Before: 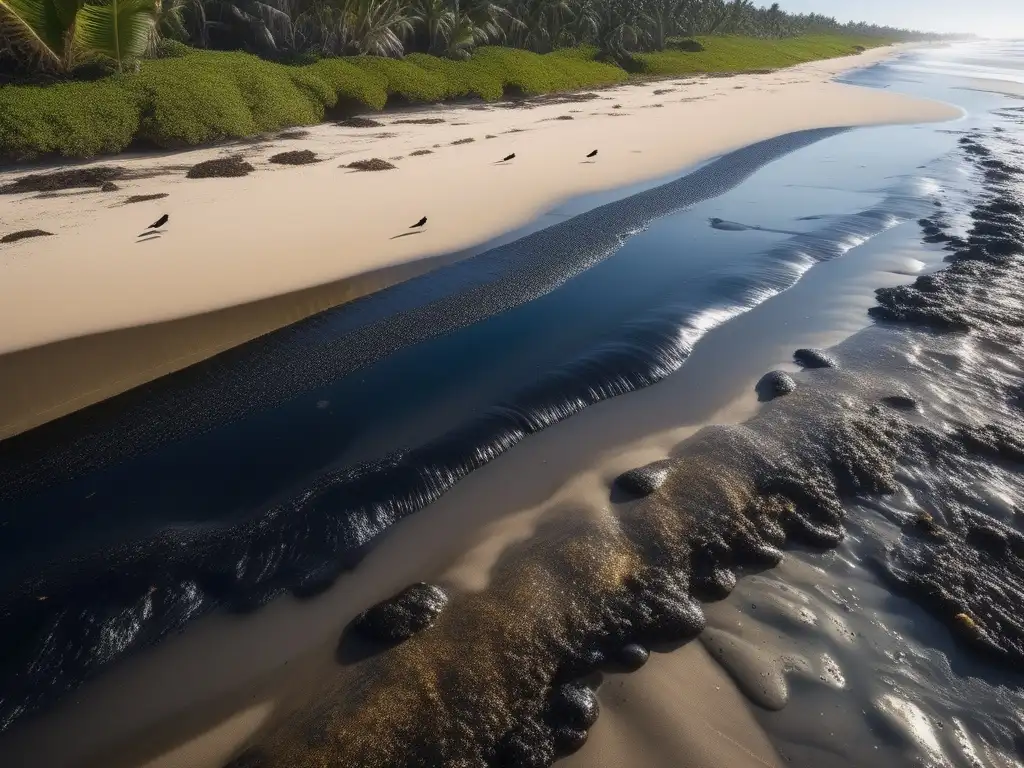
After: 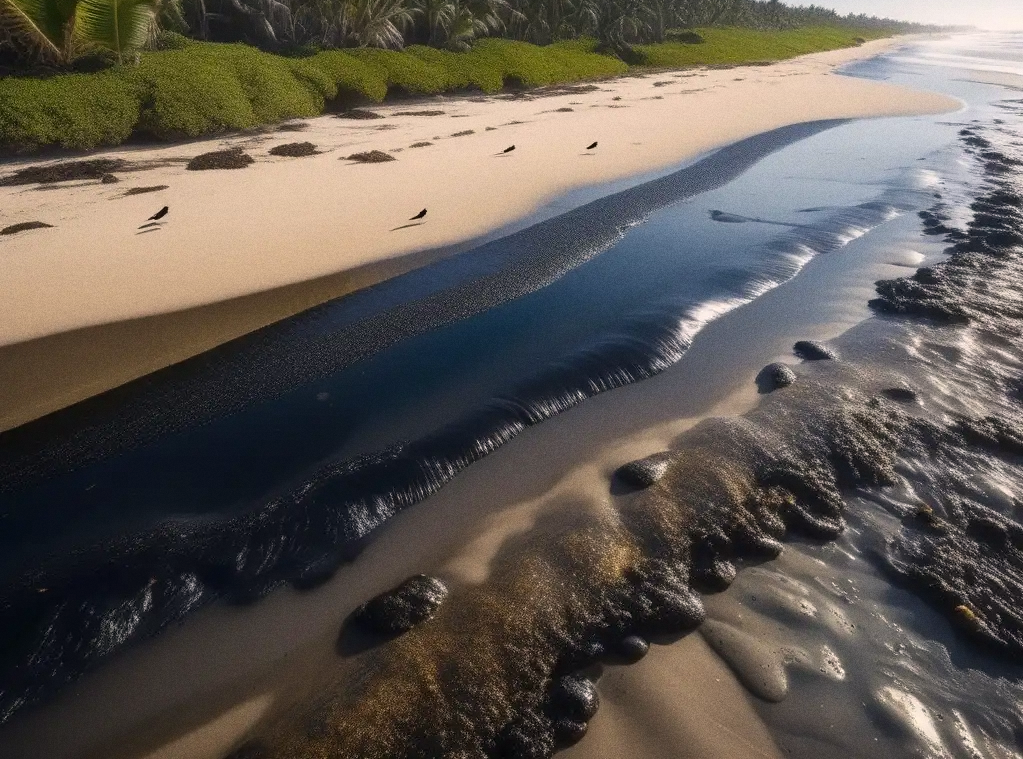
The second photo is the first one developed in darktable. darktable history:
crop: top 1.049%, right 0.001%
grain: on, module defaults
color correction: highlights a* 3.84, highlights b* 5.07
